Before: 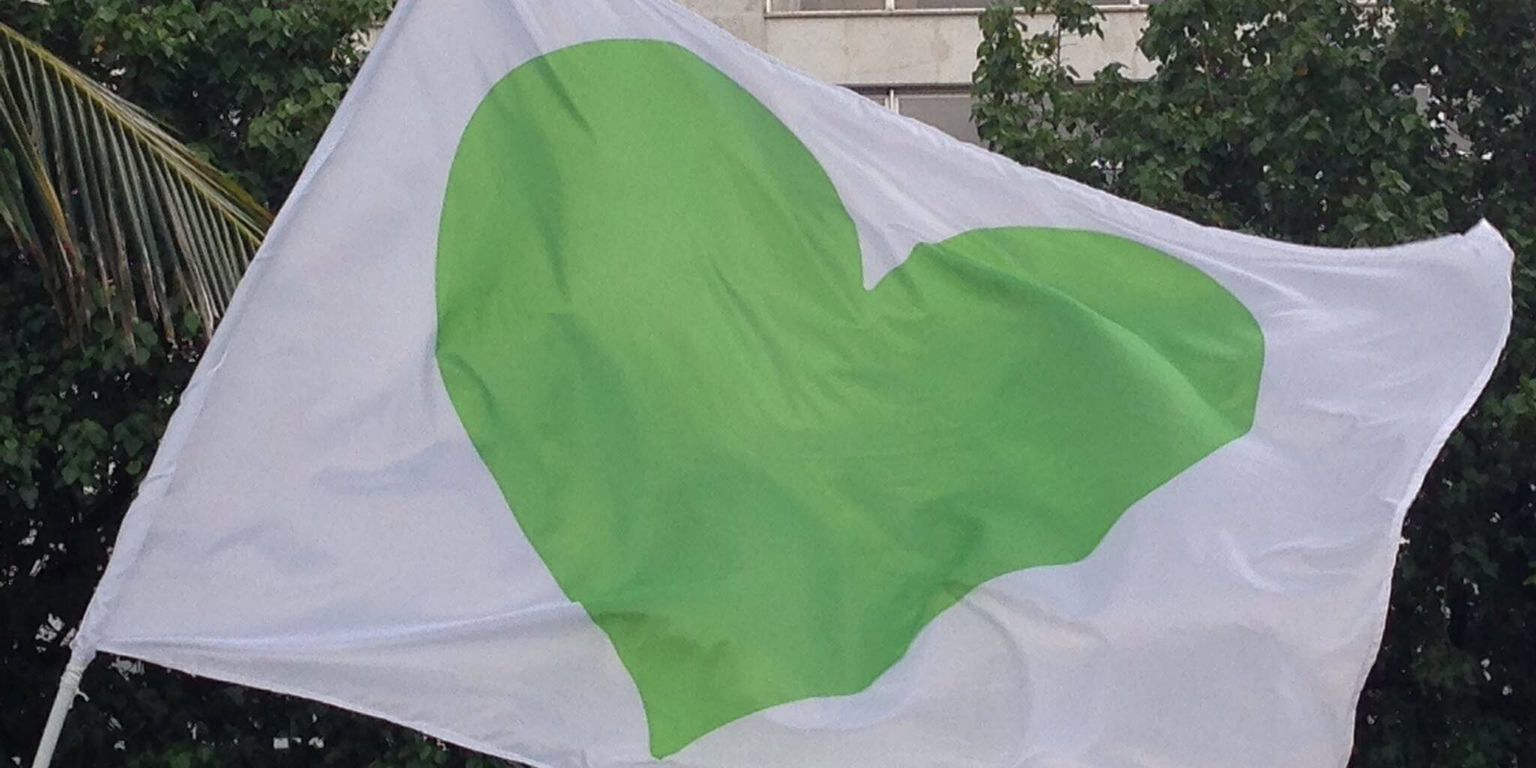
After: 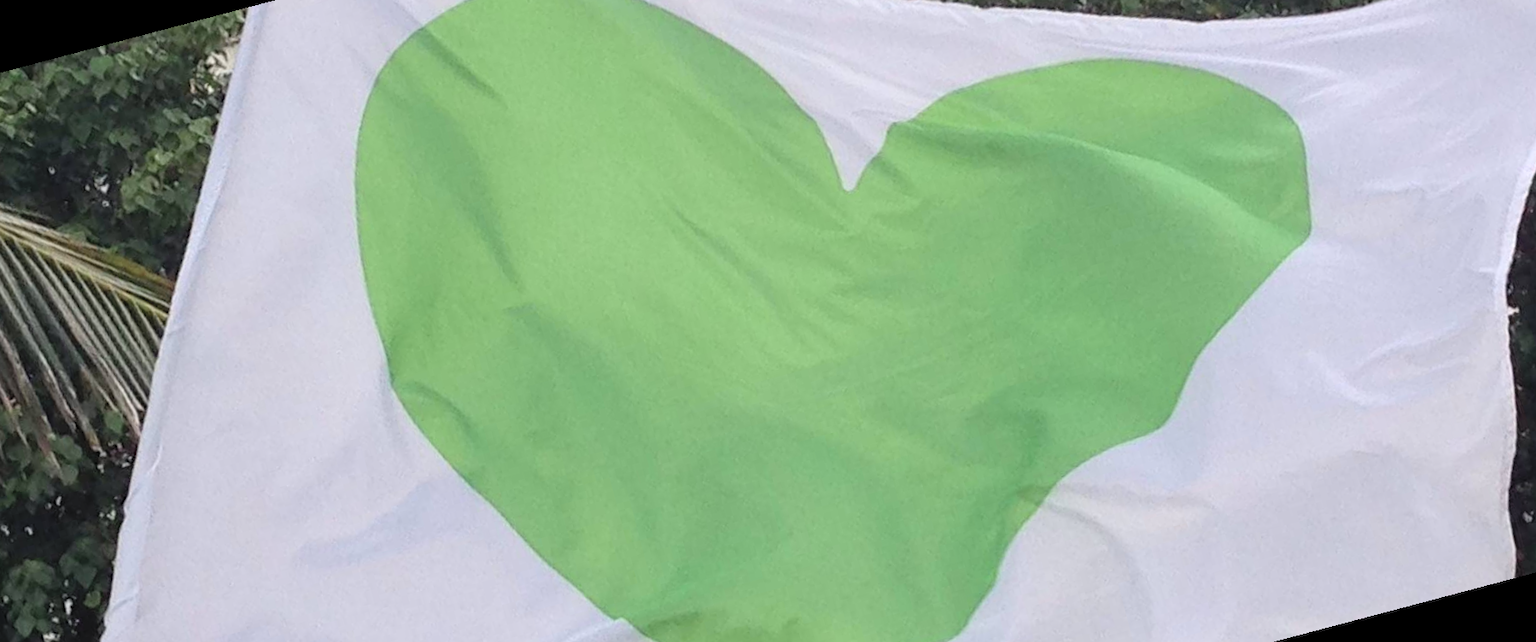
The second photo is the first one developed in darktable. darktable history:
contrast brightness saturation: contrast 0.14, brightness 0.21
rotate and perspective: rotation -14.8°, crop left 0.1, crop right 0.903, crop top 0.25, crop bottom 0.748
